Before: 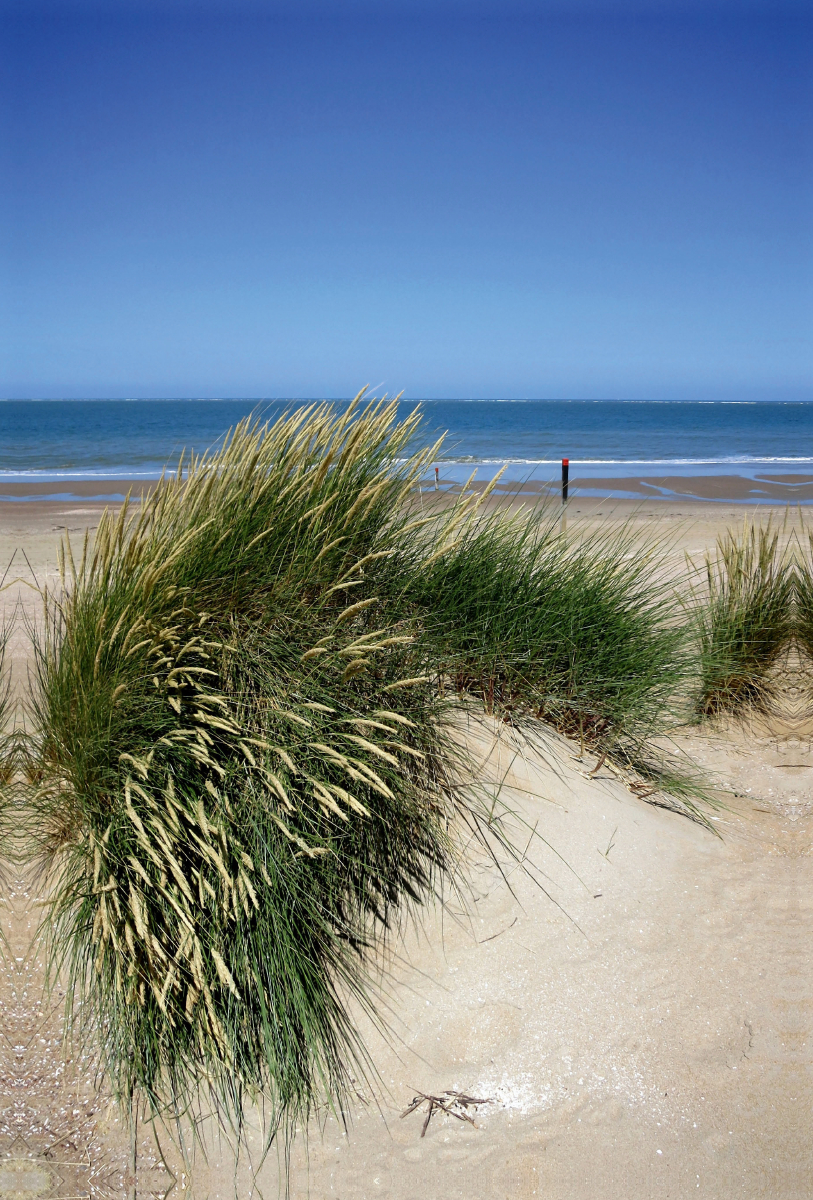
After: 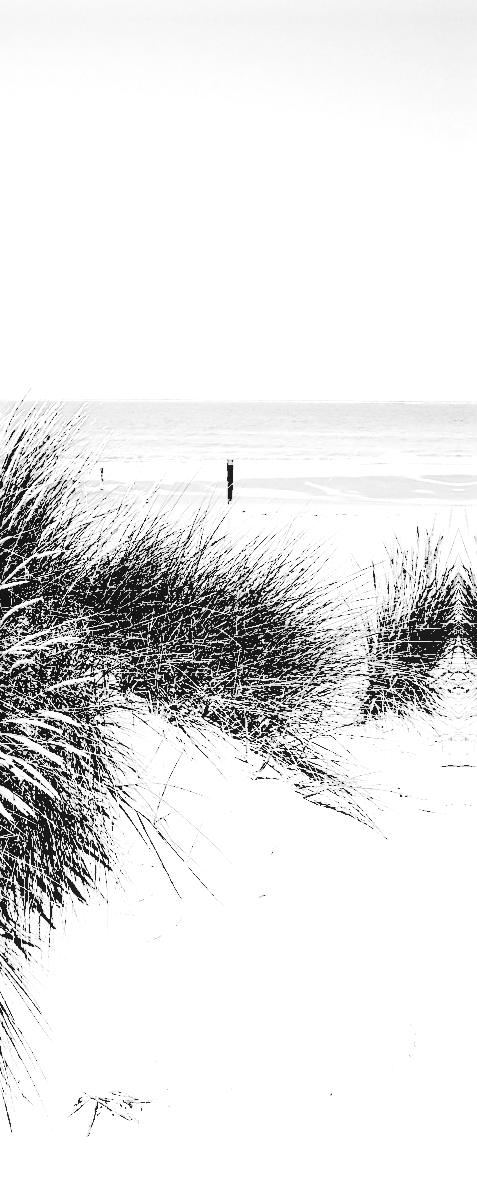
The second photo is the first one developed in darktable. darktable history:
local contrast: on, module defaults
crop: left 41.32%
color calibration: output gray [0.267, 0.423, 0.261, 0], illuminant same as pipeline (D50), adaptation XYZ, x 0.346, y 0.358, temperature 5004.6 K
sharpen: amount 0.554
levels: levels [0.246, 0.256, 0.506]
